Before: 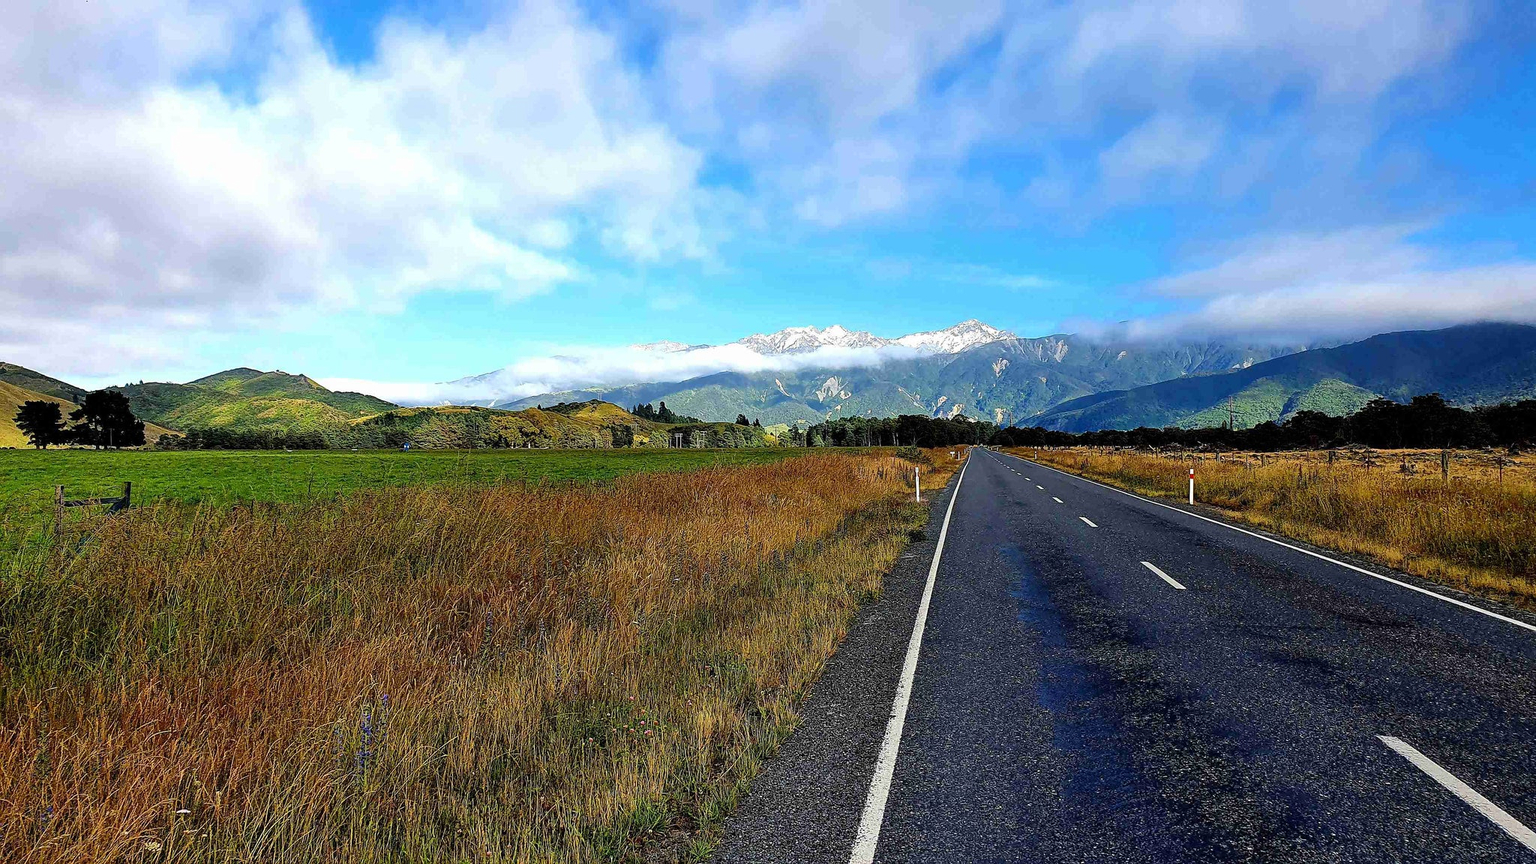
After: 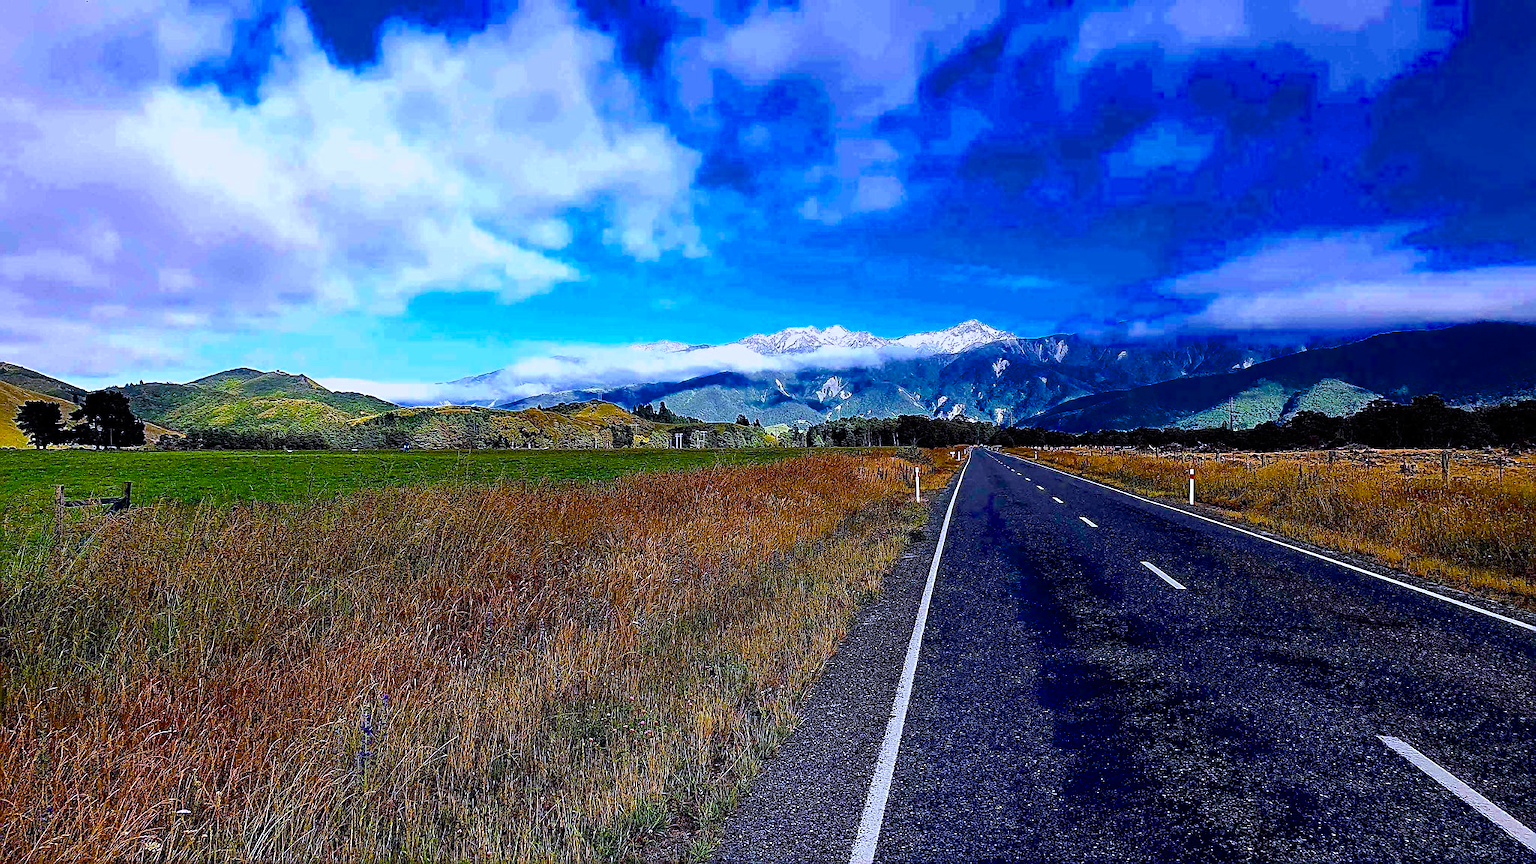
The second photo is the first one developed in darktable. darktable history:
color balance rgb: power › chroma 0.321%, power › hue 24.76°, perceptual saturation grading › global saturation 36.012%, saturation formula JzAzBz (2021)
color calibration: illuminant as shot in camera, x 0.379, y 0.397, temperature 4143.92 K
sharpen: amount 0.462
